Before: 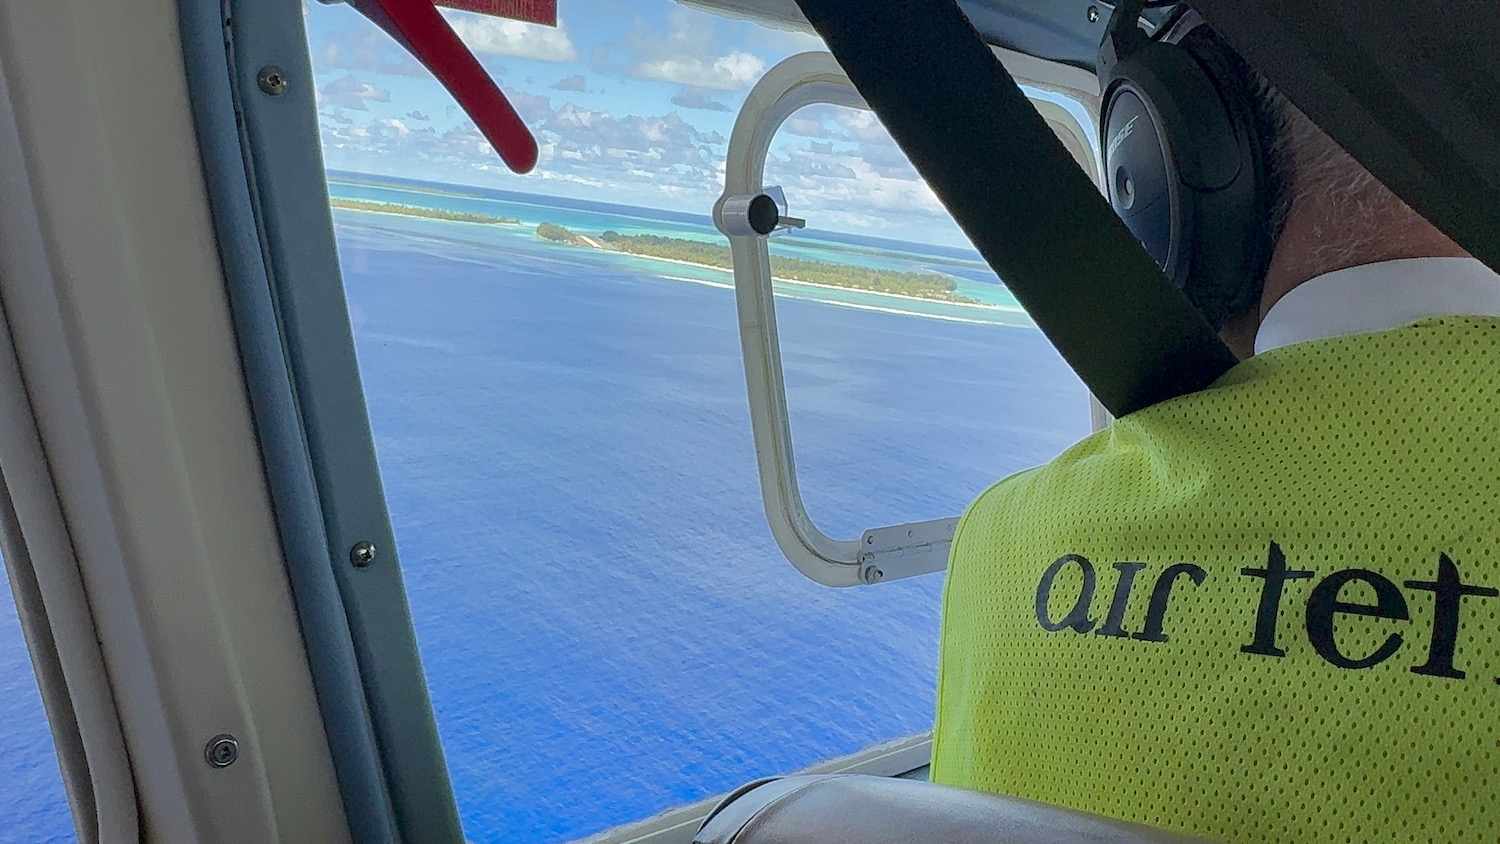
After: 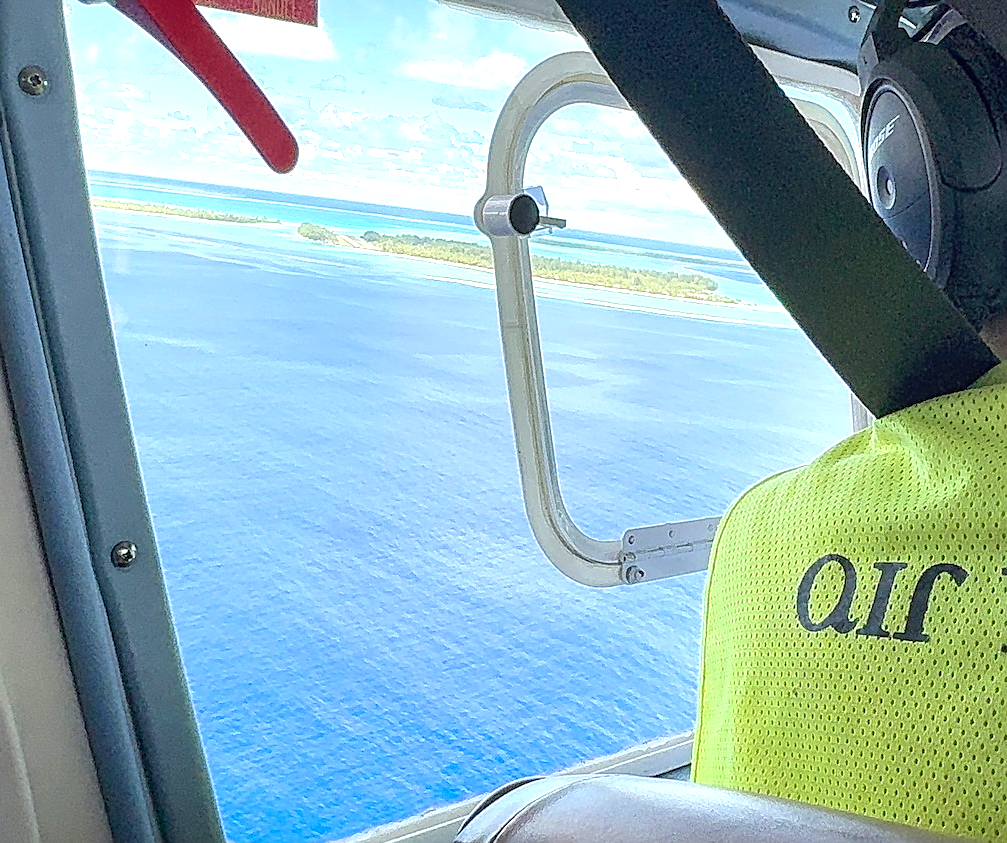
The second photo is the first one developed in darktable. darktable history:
sharpen: on, module defaults
exposure: black level correction 0, exposure 1.107 EV, compensate highlight preservation false
crop and rotate: left 15.948%, right 16.888%
local contrast: on, module defaults
